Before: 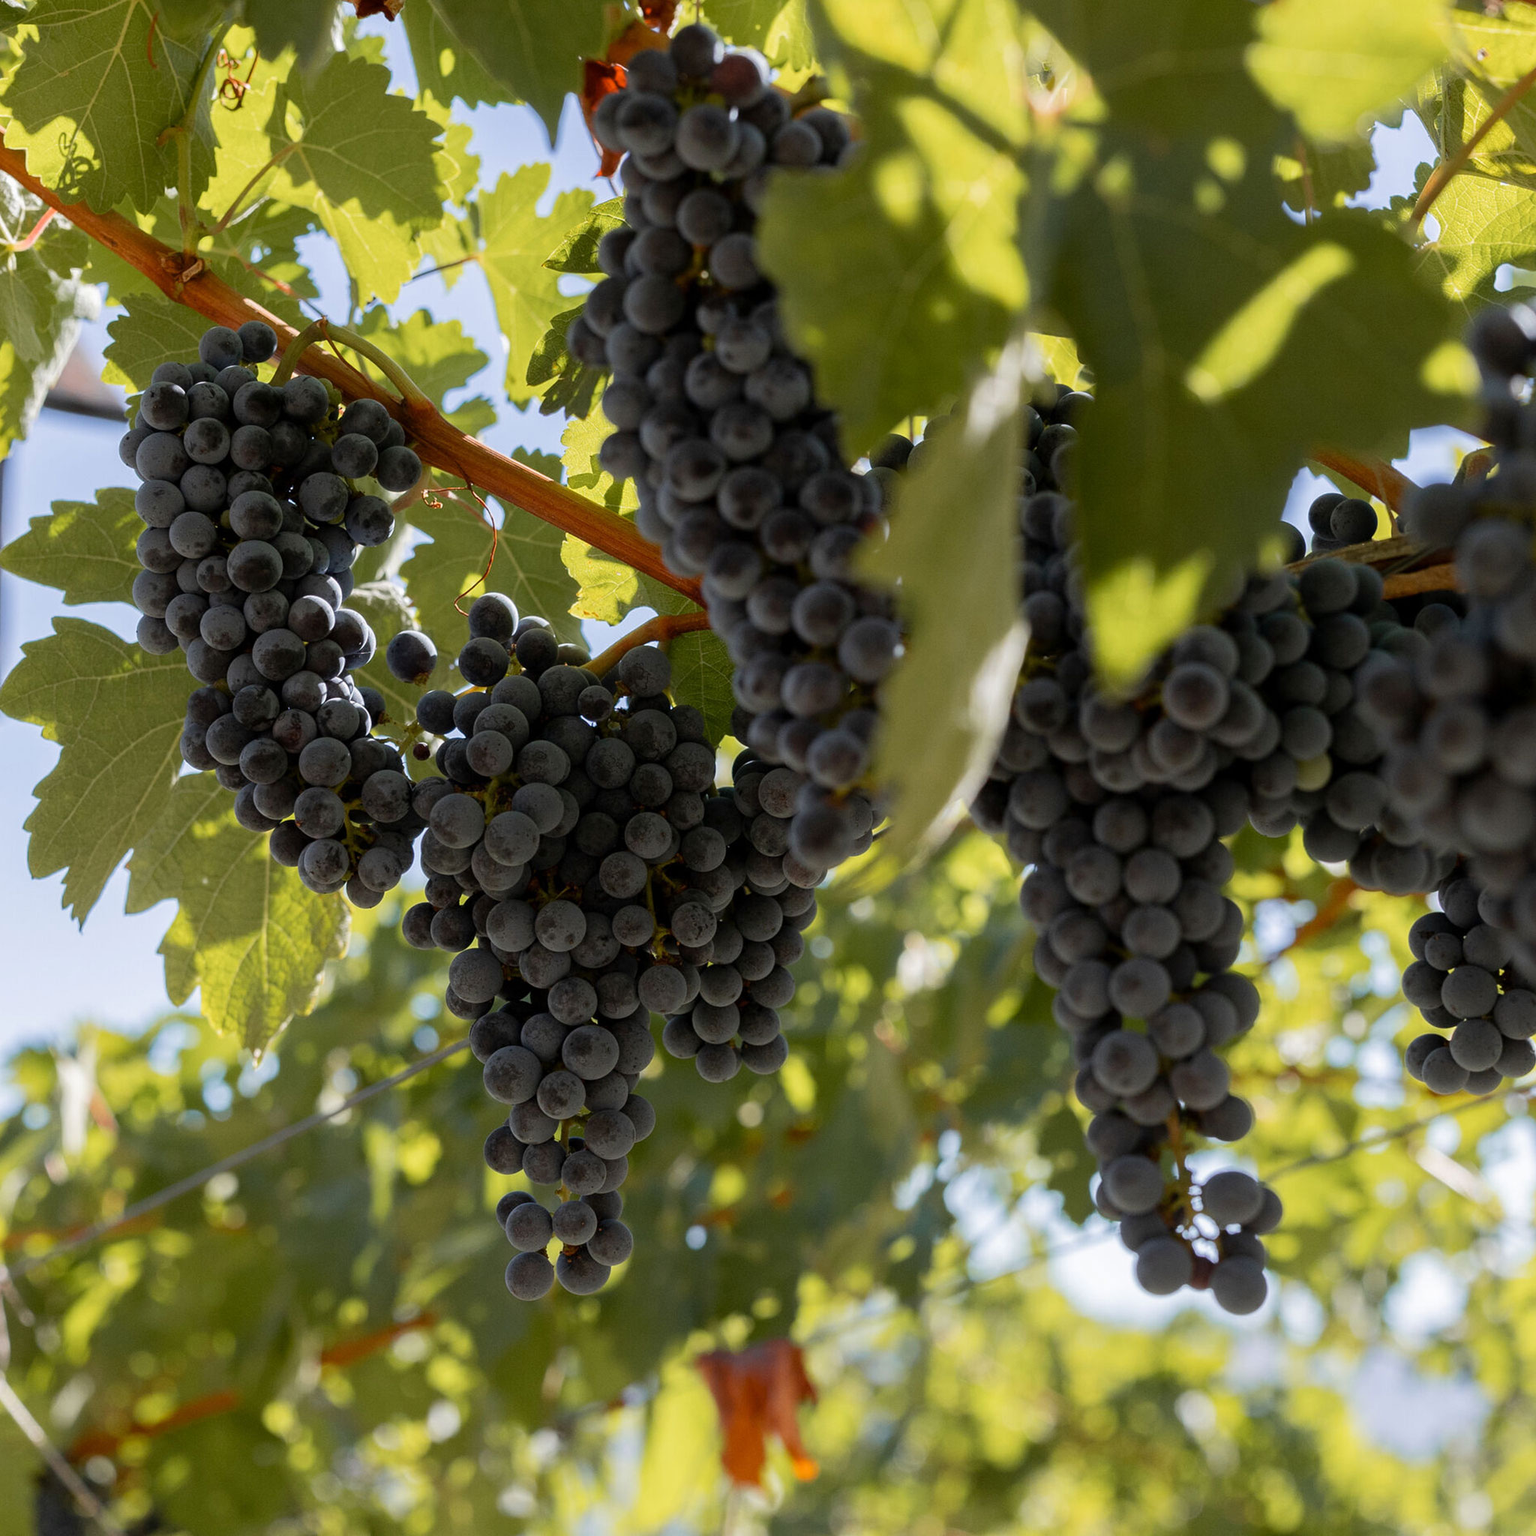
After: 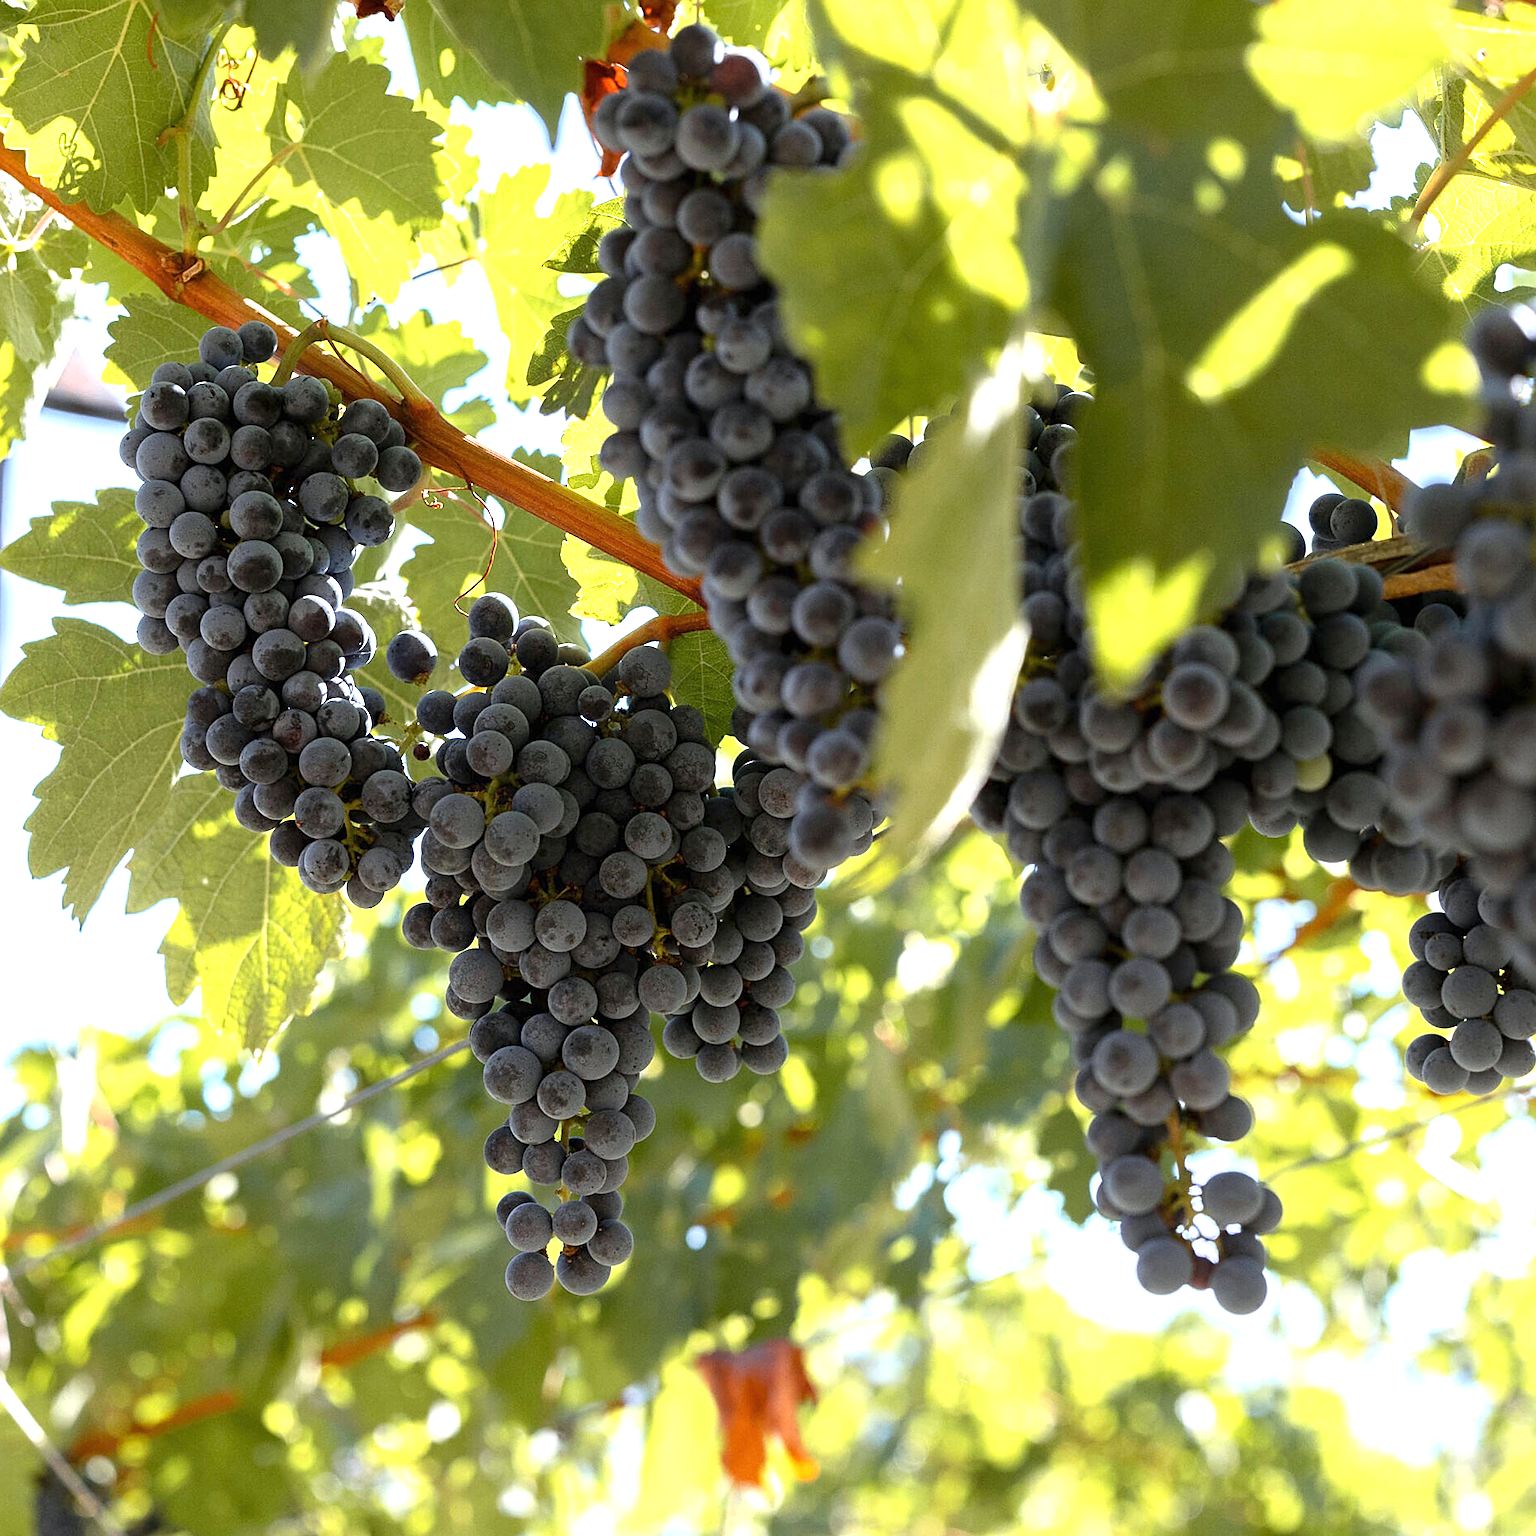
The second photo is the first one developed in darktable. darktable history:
white balance: red 0.974, blue 1.044
sharpen: on, module defaults
exposure: black level correction 0, exposure 1.173 EV, compensate exposure bias true, compensate highlight preservation false
